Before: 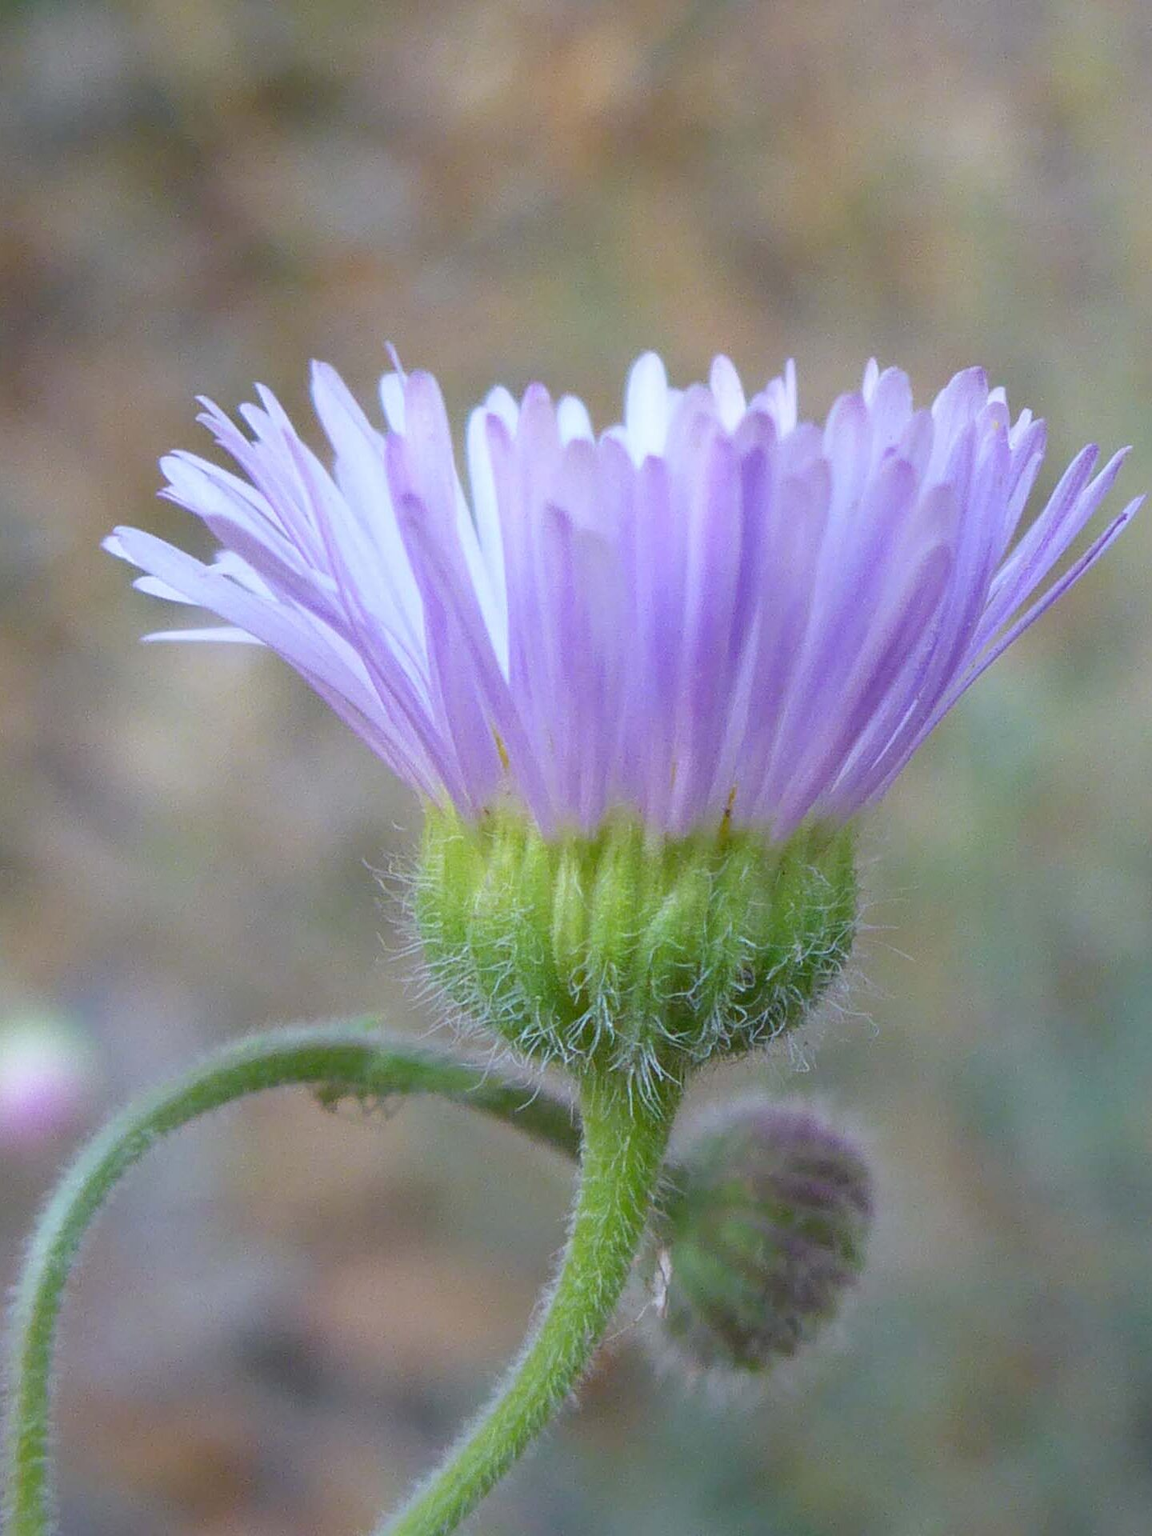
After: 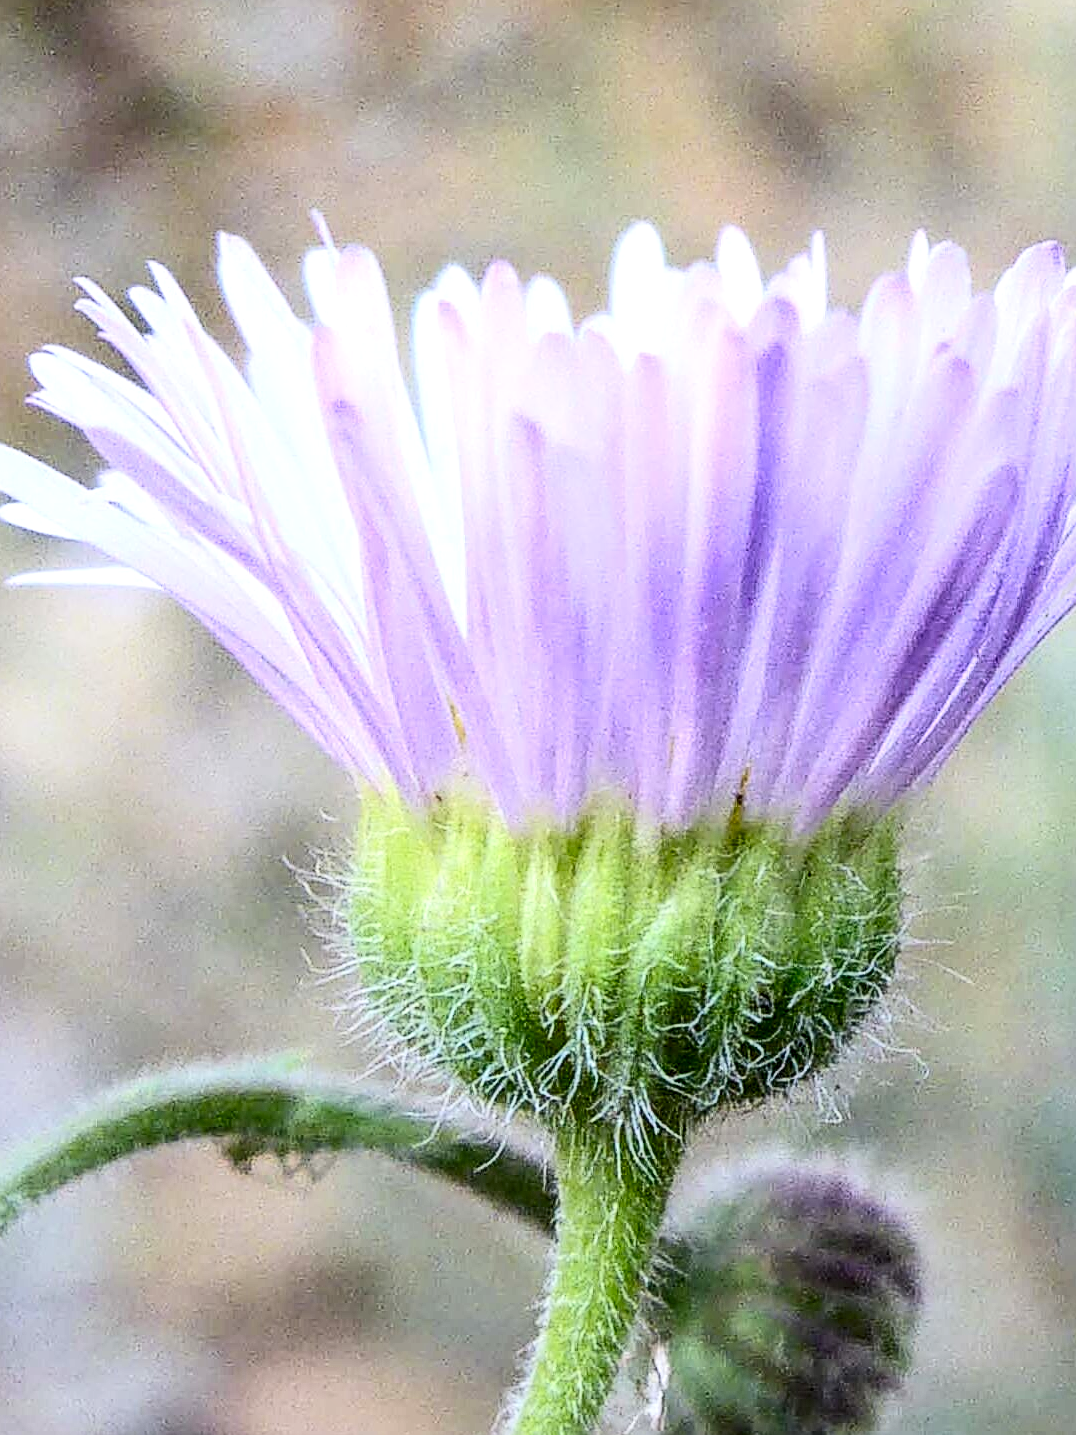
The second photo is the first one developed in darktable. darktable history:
local contrast: detail 150%
base curve: curves: ch0 [(0, 0) (0.262, 0.32) (0.722, 0.705) (1, 1)]
exposure: black level correction 0.009, exposure 0.014 EV, compensate highlight preservation false
sharpen: on, module defaults
contrast brightness saturation: contrast 0.39, brightness 0.1
crop and rotate: left 11.831%, top 11.346%, right 13.429%, bottom 13.899%
white balance: emerald 1
